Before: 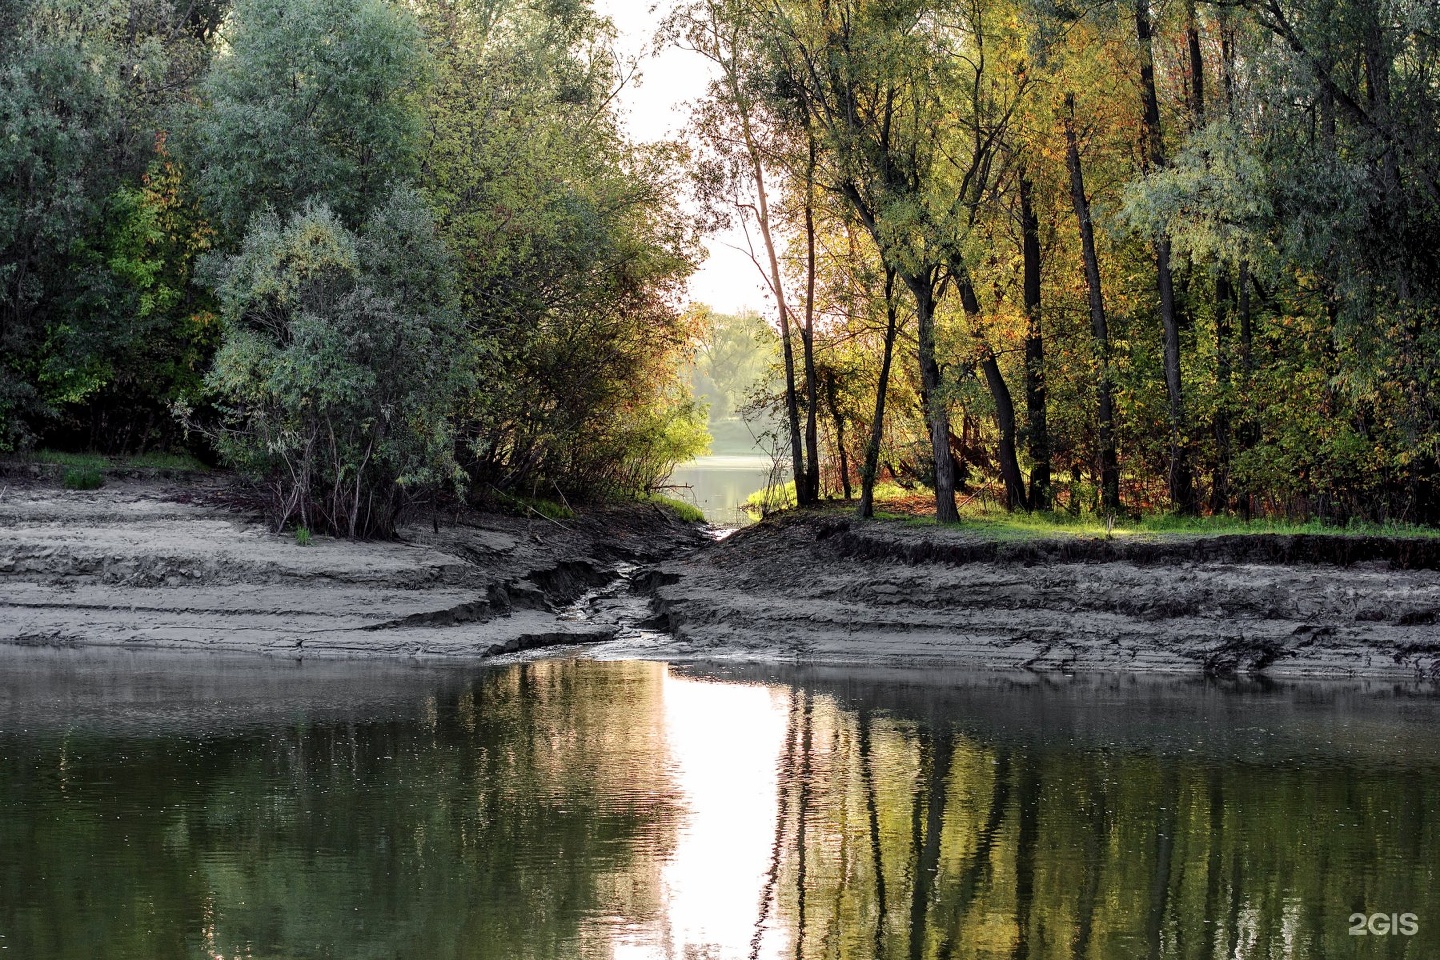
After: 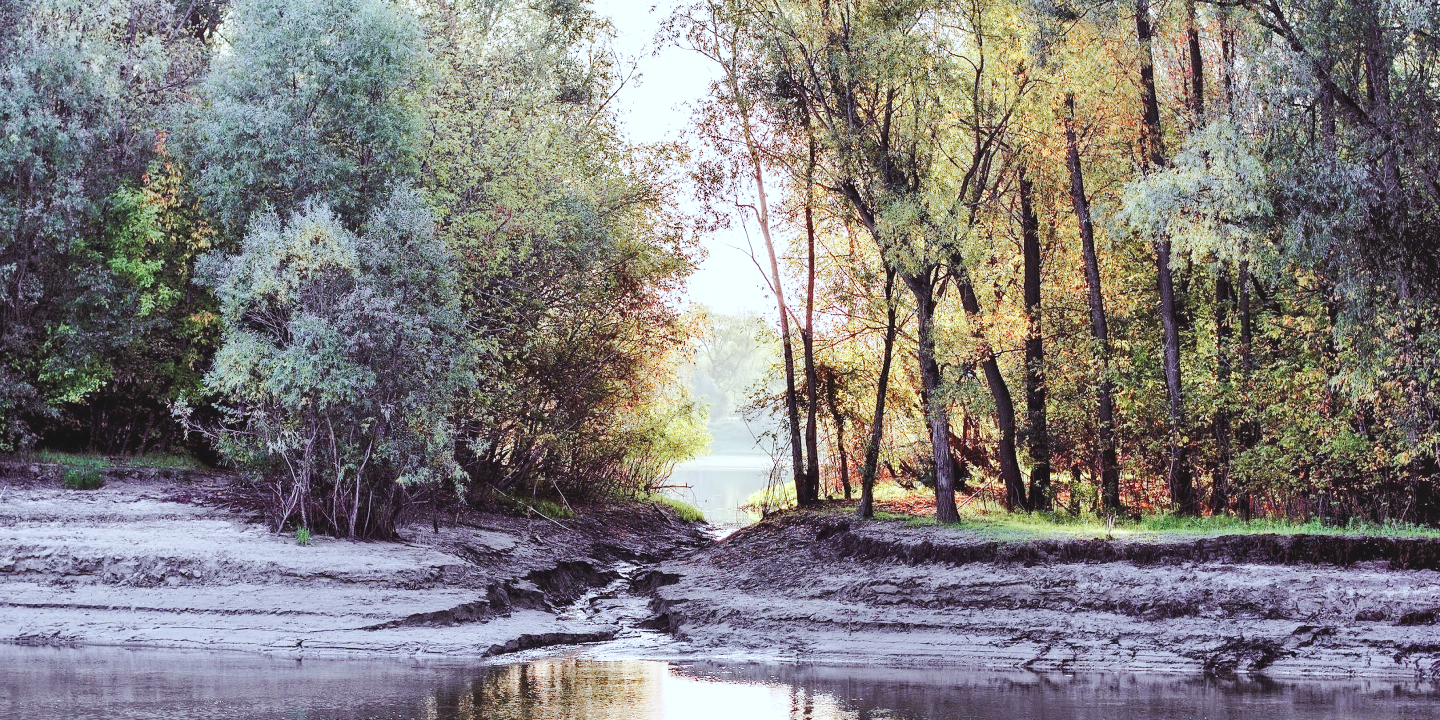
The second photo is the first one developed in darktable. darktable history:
base curve: curves: ch0 [(0, 0.007) (0.028, 0.063) (0.121, 0.311) (0.46, 0.743) (0.859, 0.957) (1, 1)], preserve colors none
crop: bottom 24.988%
color calibration: x 0.396, y 0.386, temperature 3669 K
shadows and highlights: shadows 60, soften with gaussian
rgb levels: mode RGB, independent channels, levels [[0, 0.474, 1], [0, 0.5, 1], [0, 0.5, 1]]
